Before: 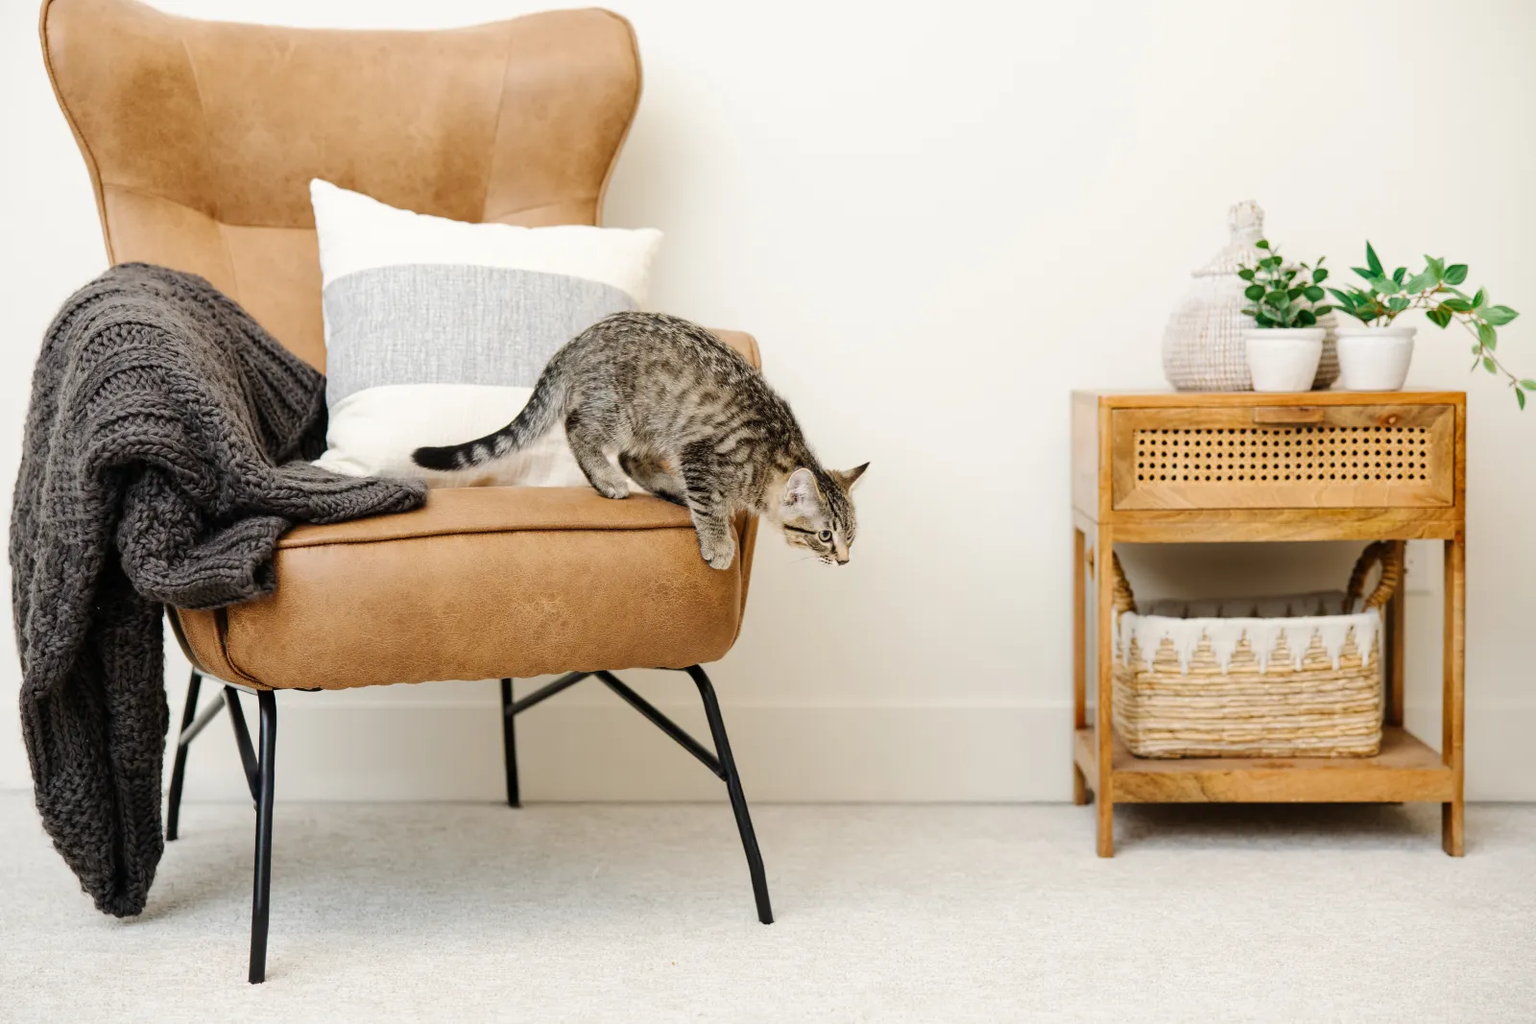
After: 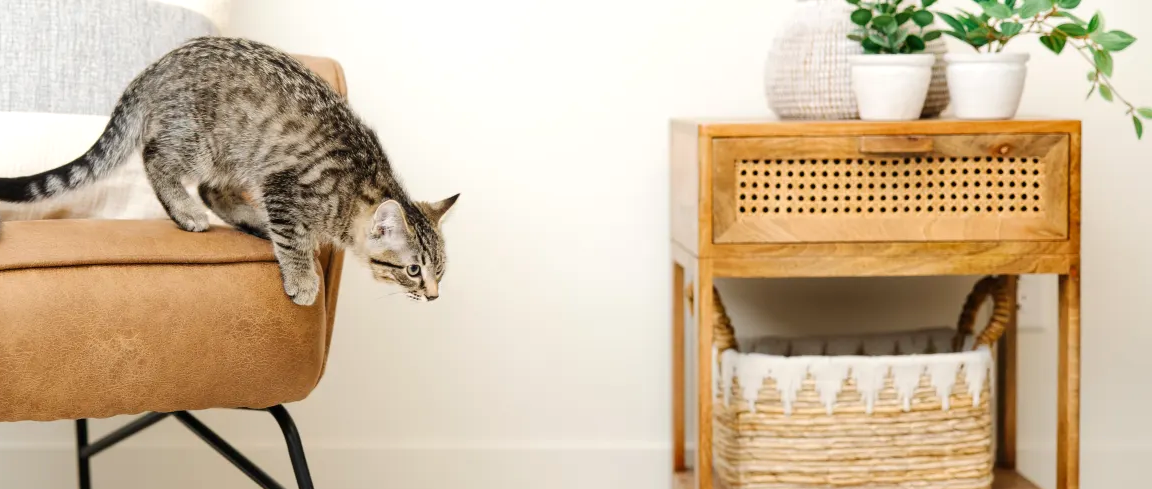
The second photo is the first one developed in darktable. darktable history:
exposure: exposure 0.197 EV, compensate highlight preservation false
crop and rotate: left 27.938%, top 27.046%, bottom 27.046%
